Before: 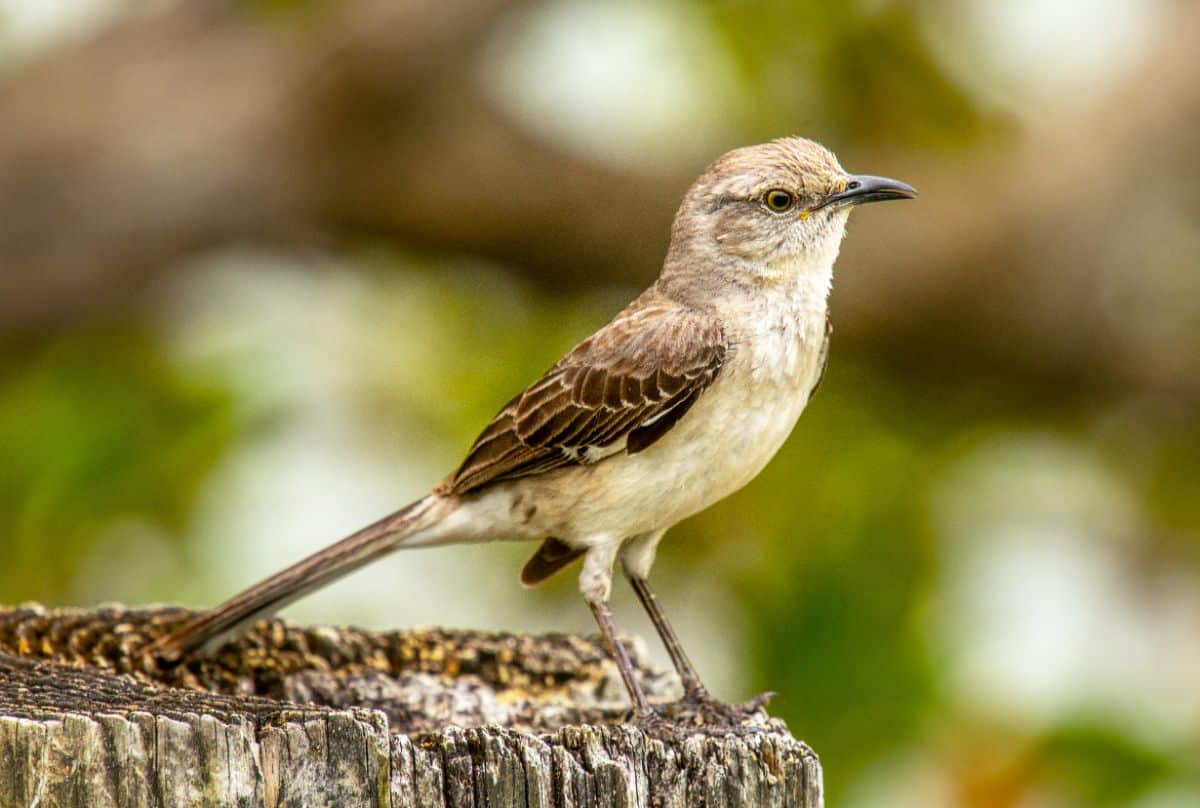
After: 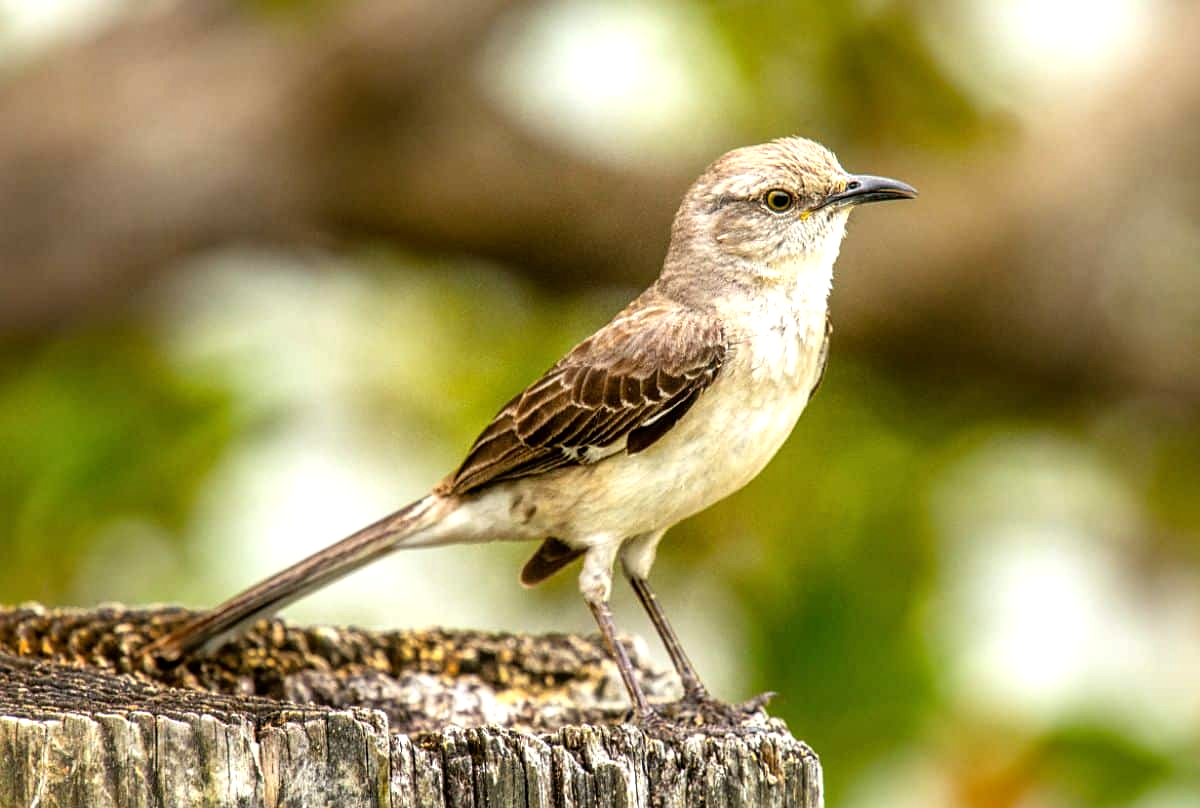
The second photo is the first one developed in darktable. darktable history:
sharpen: amount 0.214
local contrast: mode bilateral grid, contrast 9, coarseness 24, detail 112%, midtone range 0.2
tone equalizer: -8 EV -0.395 EV, -7 EV -0.408 EV, -6 EV -0.369 EV, -5 EV -0.258 EV, -3 EV 0.229 EV, -2 EV 0.305 EV, -1 EV 0.396 EV, +0 EV 0.413 EV, mask exposure compensation -0.498 EV
